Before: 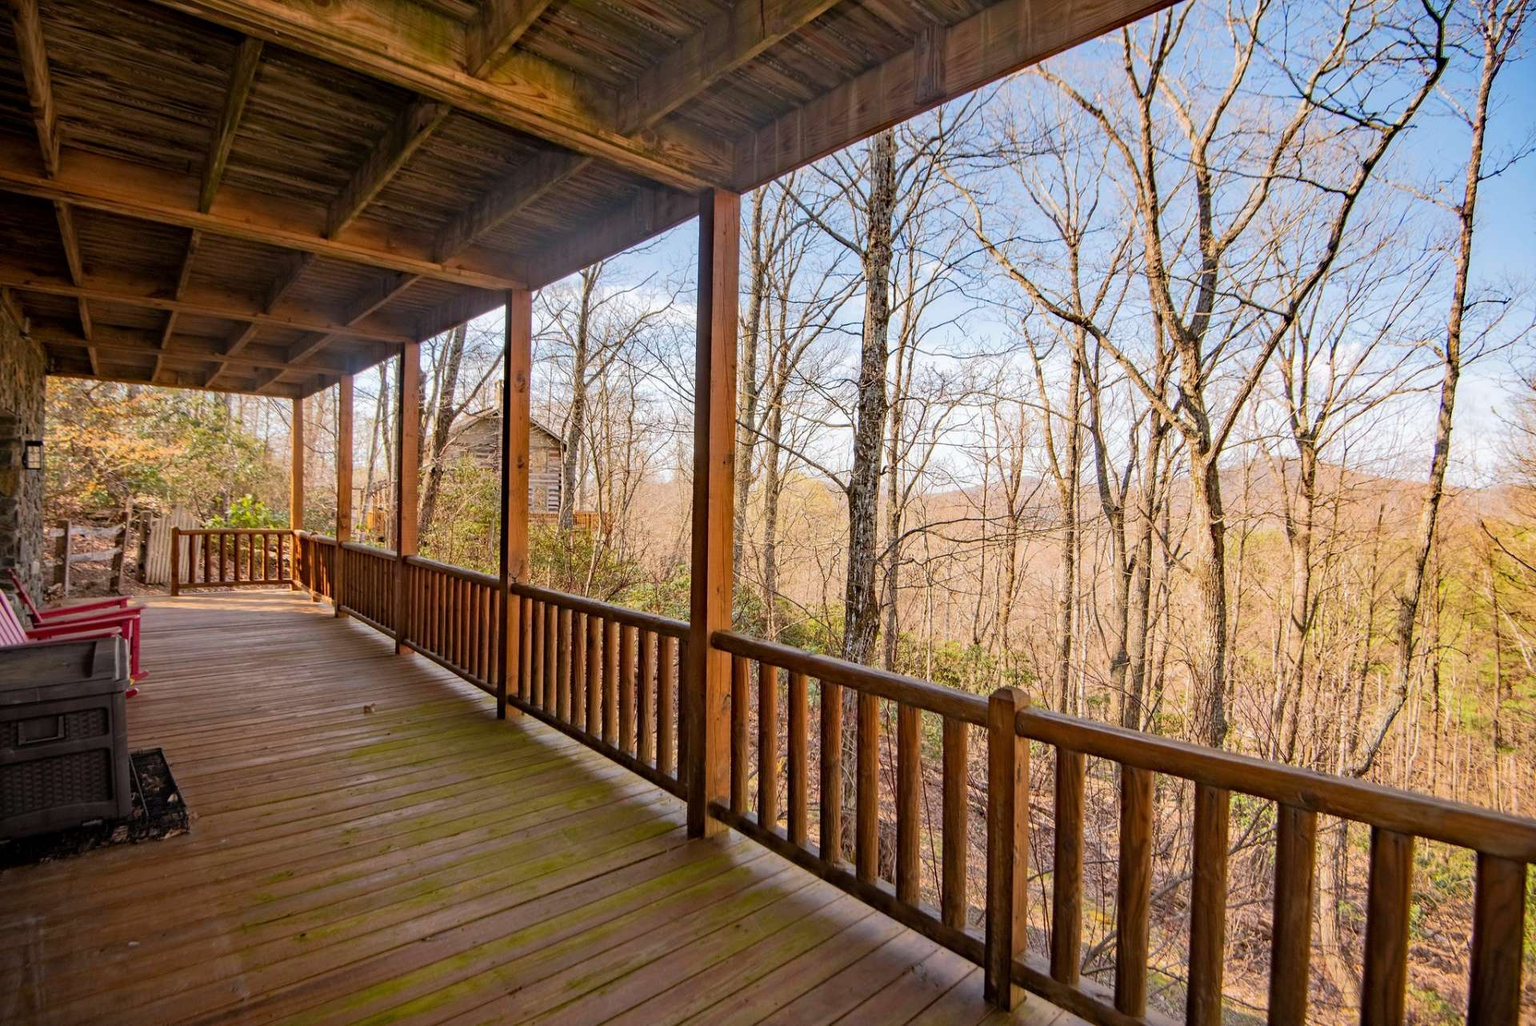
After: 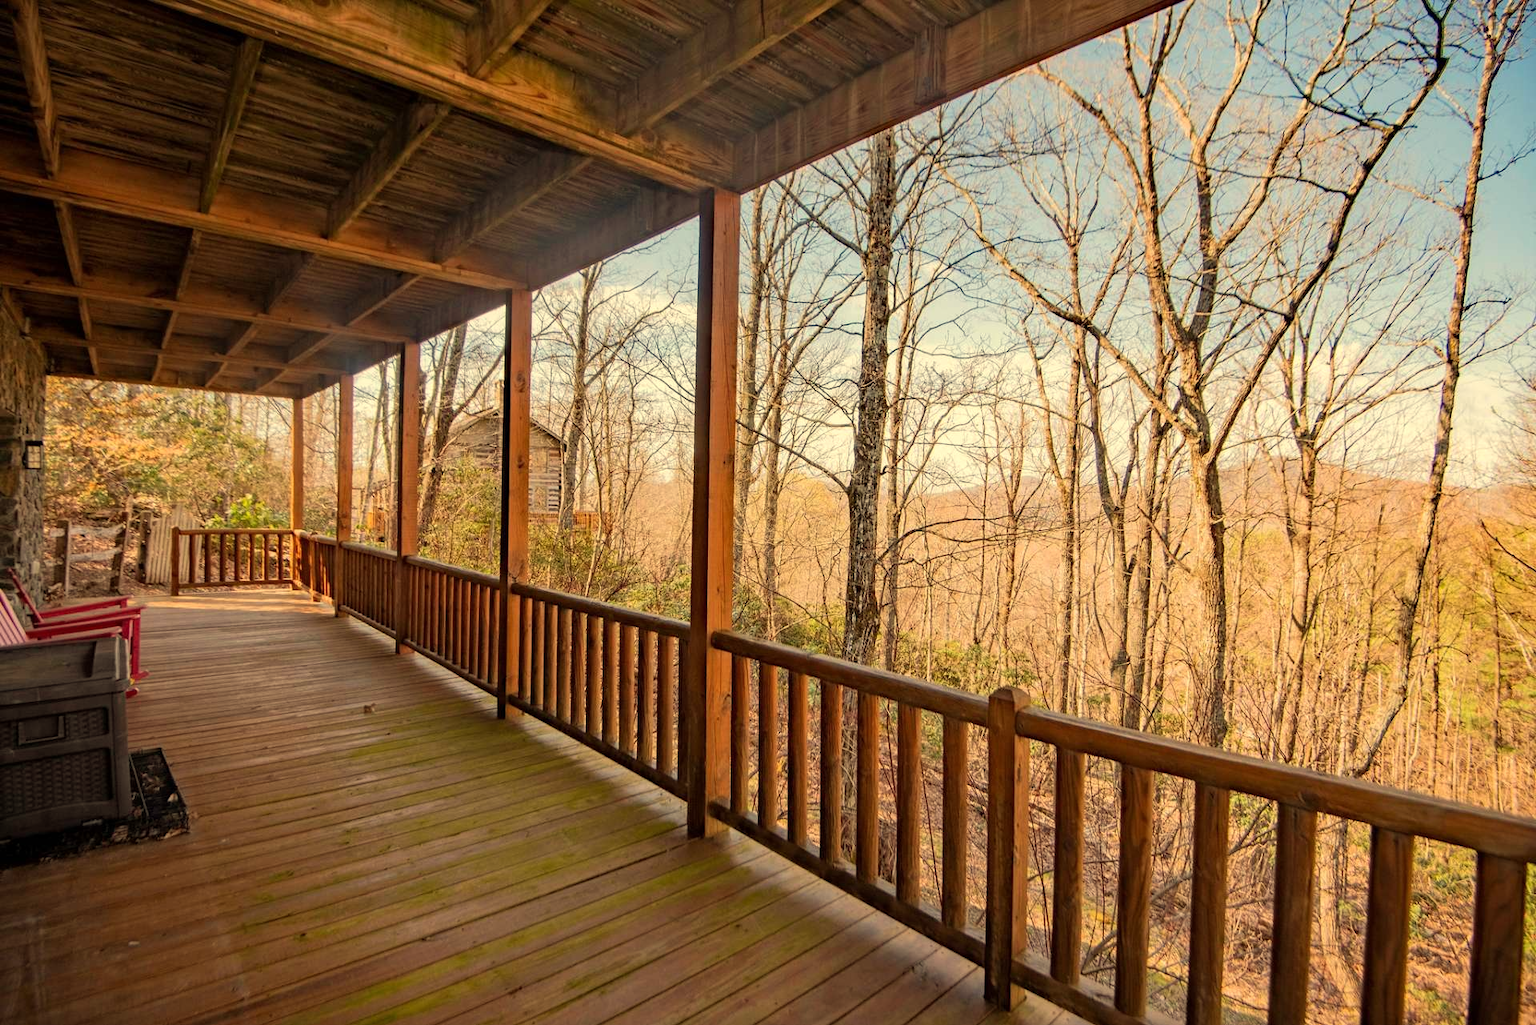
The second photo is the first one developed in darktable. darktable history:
white balance: red 1.08, blue 0.791
rotate and perspective: crop left 0, crop top 0
